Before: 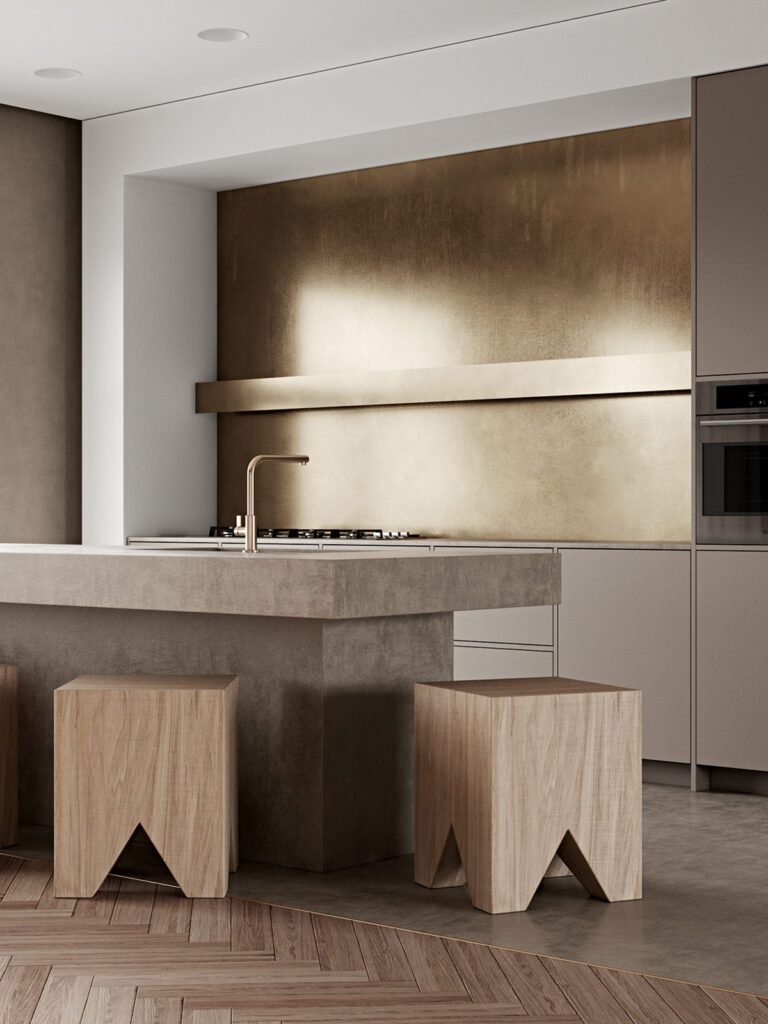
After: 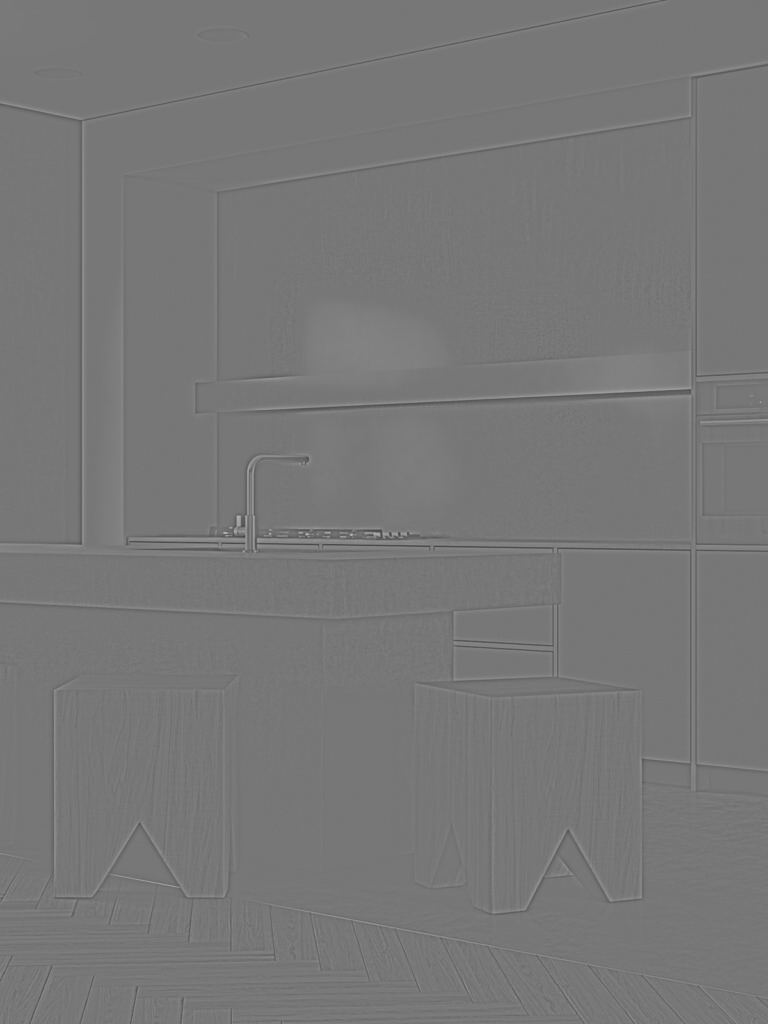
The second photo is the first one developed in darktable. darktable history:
exposure: compensate highlight preservation false
highpass: sharpness 5.84%, contrast boost 8.44%
tone equalizer: -8 EV -0.75 EV, -7 EV -0.7 EV, -6 EV -0.6 EV, -5 EV -0.4 EV, -3 EV 0.4 EV, -2 EV 0.6 EV, -1 EV 0.7 EV, +0 EV 0.75 EV, edges refinement/feathering 500, mask exposure compensation -1.57 EV, preserve details no
